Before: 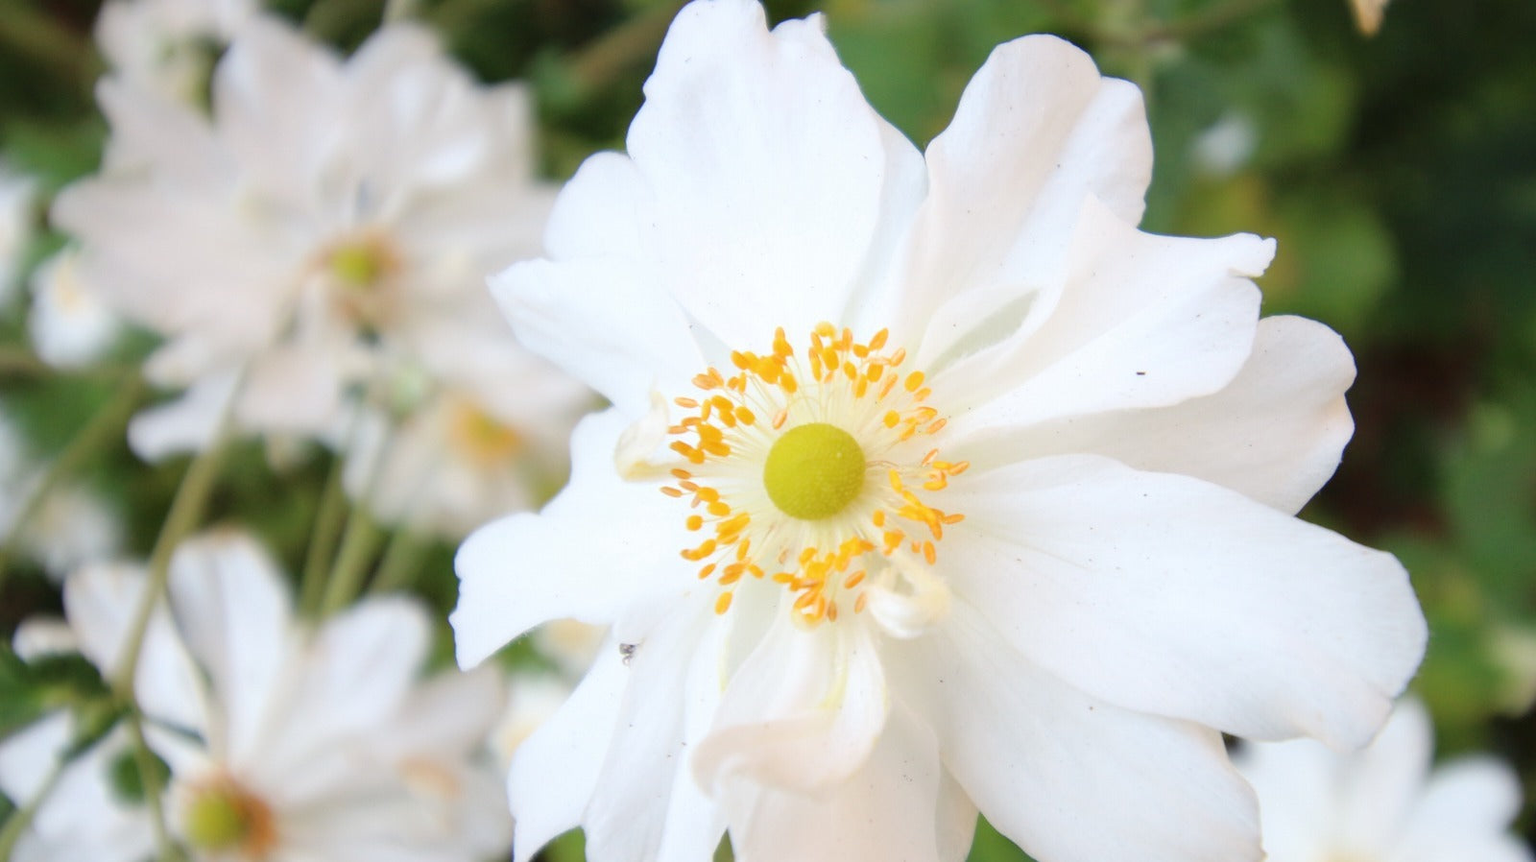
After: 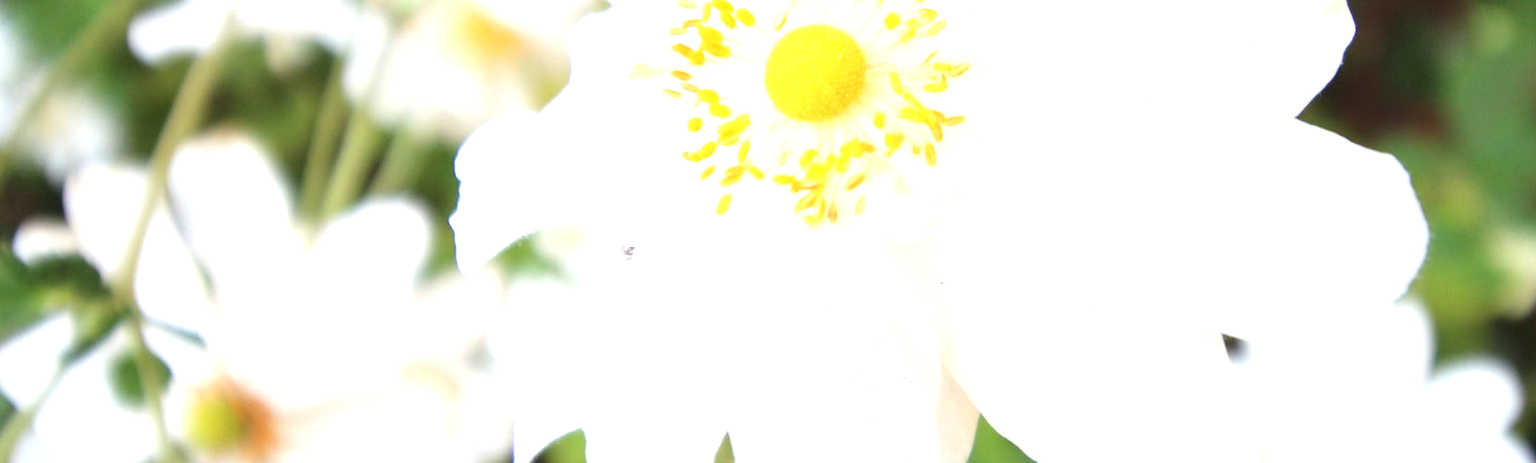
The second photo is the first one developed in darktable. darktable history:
crop and rotate: top 46.237%
exposure: black level correction 0, exposure 1 EV, compensate exposure bias true, compensate highlight preservation false
